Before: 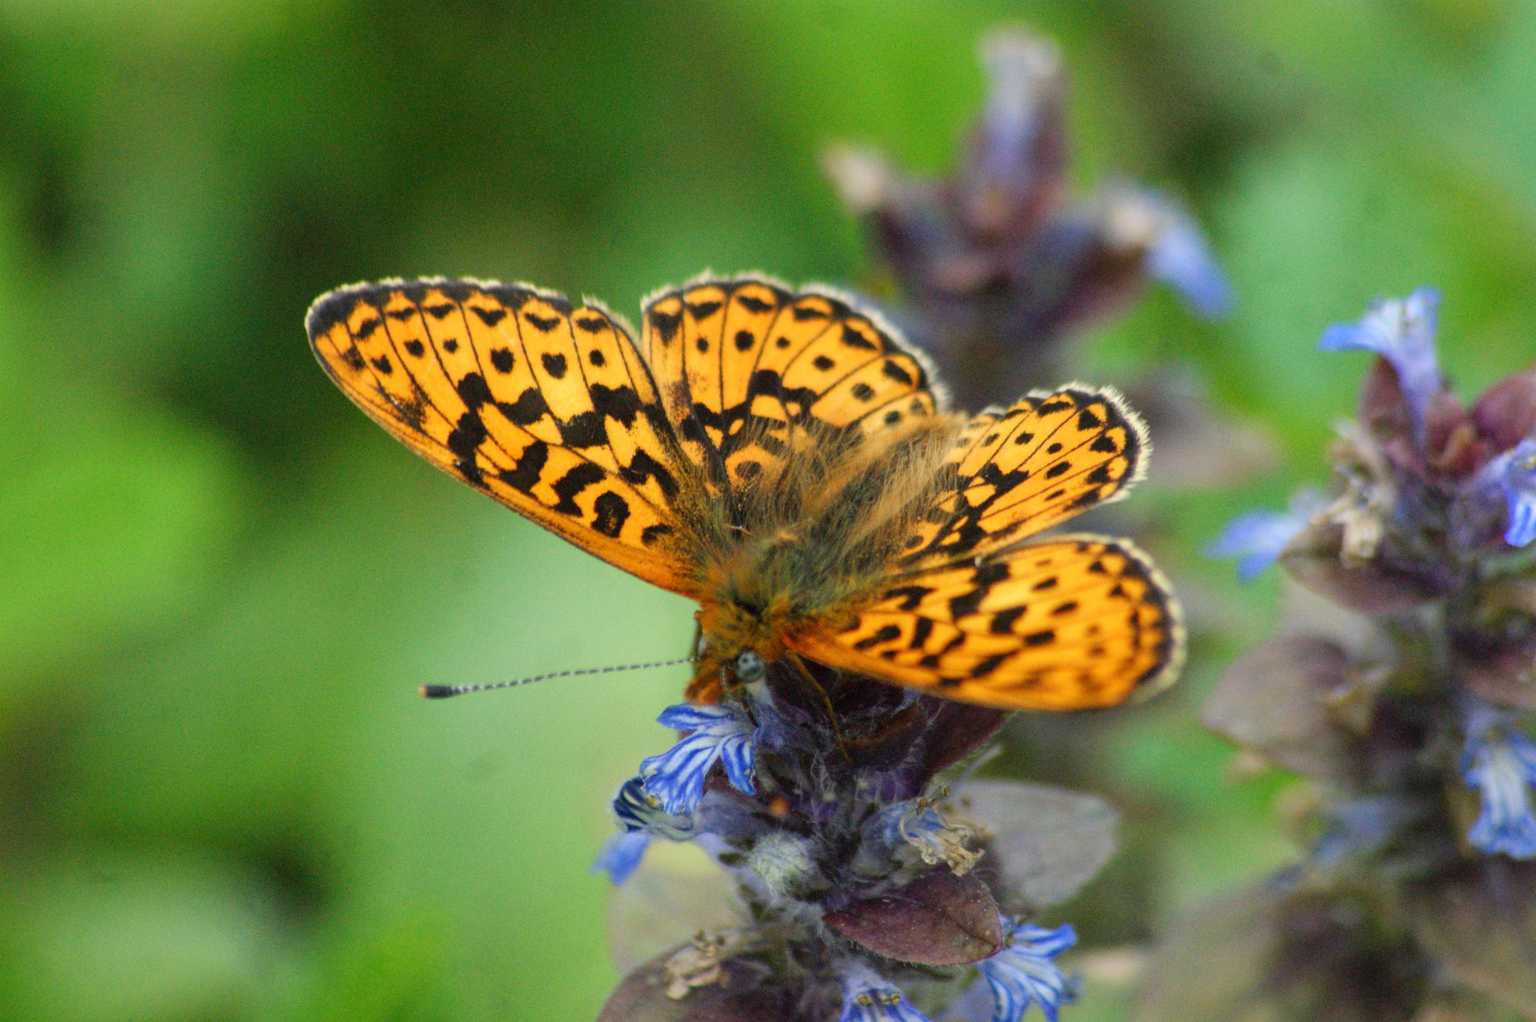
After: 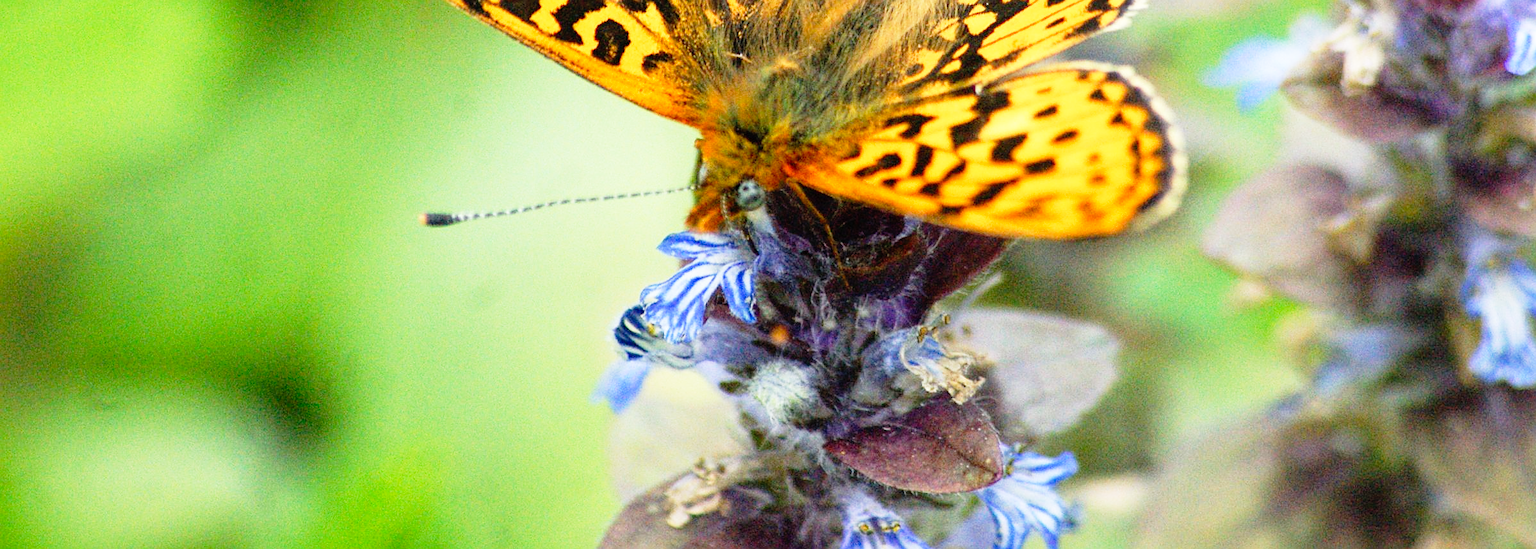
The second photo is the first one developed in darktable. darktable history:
sharpen: on, module defaults
base curve: curves: ch0 [(0, 0) (0.012, 0.01) (0.073, 0.168) (0.31, 0.711) (0.645, 0.957) (1, 1)], preserve colors none
crop and rotate: top 46.237%
